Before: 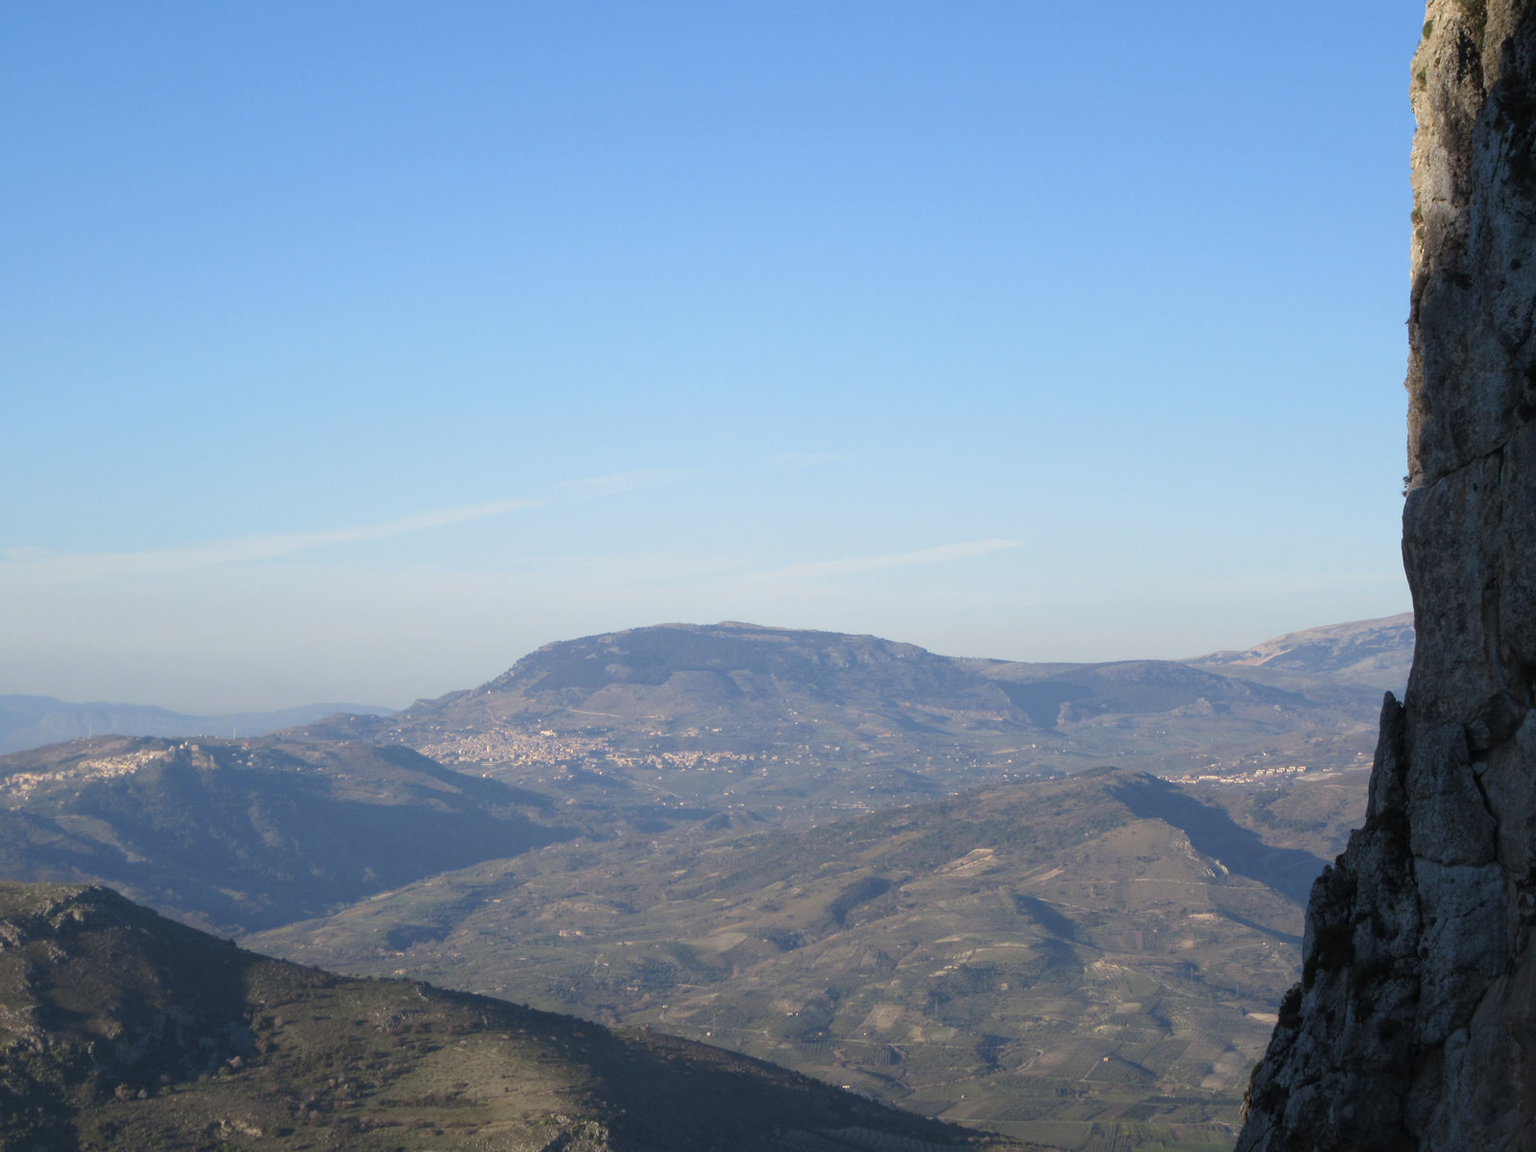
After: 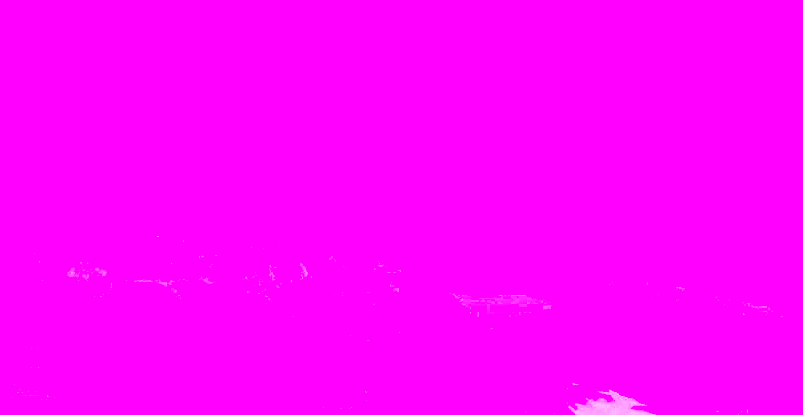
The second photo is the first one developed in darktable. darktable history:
color balance rgb: shadows lift › luminance -28.76%, shadows lift › chroma 15%, shadows lift › hue 270°, power › chroma 1%, power › hue 255°, highlights gain › luminance 7.14%, highlights gain › chroma 2%, highlights gain › hue 90°, global offset › luminance -0.29%, global offset › hue 260°, perceptual saturation grading › global saturation 20%, perceptual saturation grading › highlights -13.92%, perceptual saturation grading › shadows 50%
crop: left 36.607%, top 34.735%, right 13.146%, bottom 30.611%
local contrast: highlights 19%, detail 186%
white balance: red 8, blue 8
contrast brightness saturation: contrast 0.15, brightness -0.01, saturation 0.1
